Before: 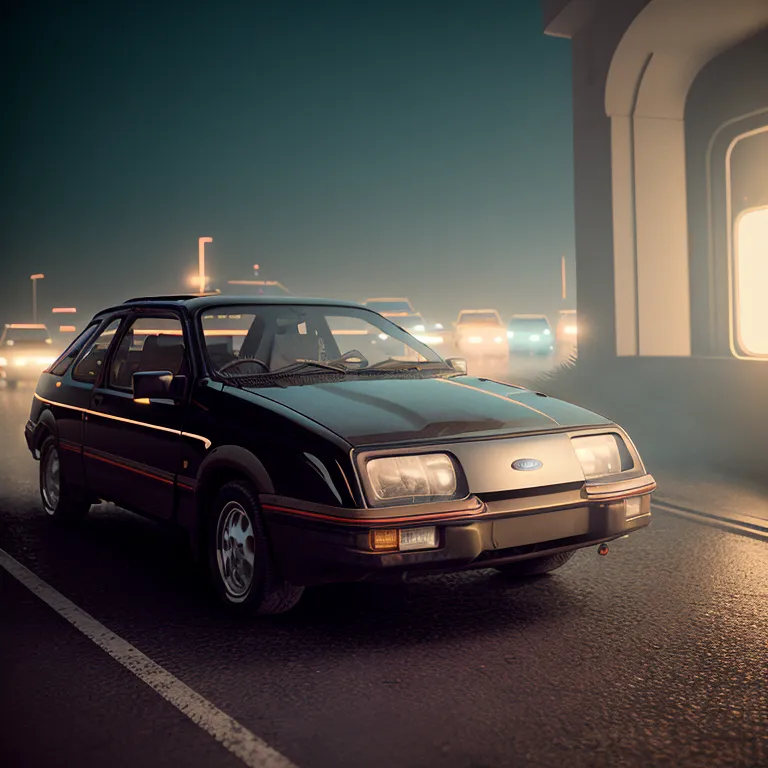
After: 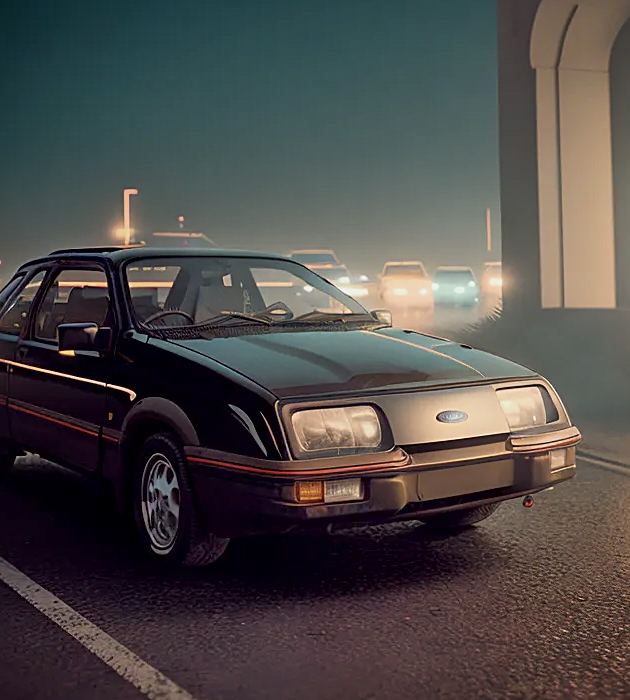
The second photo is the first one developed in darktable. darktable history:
exposure: exposure 0.605 EV, compensate highlight preservation false
local contrast: mode bilateral grid, contrast 19, coarseness 51, detail 132%, midtone range 0.2
crop: left 9.819%, top 6.302%, right 7.32%, bottom 2.359%
tone equalizer: -8 EV -0.023 EV, -7 EV 0.039 EV, -6 EV -0.007 EV, -5 EV 0.004 EV, -4 EV -0.03 EV, -3 EV -0.231 EV, -2 EV -0.678 EV, -1 EV -0.989 EV, +0 EV -0.945 EV
sharpen: on, module defaults
